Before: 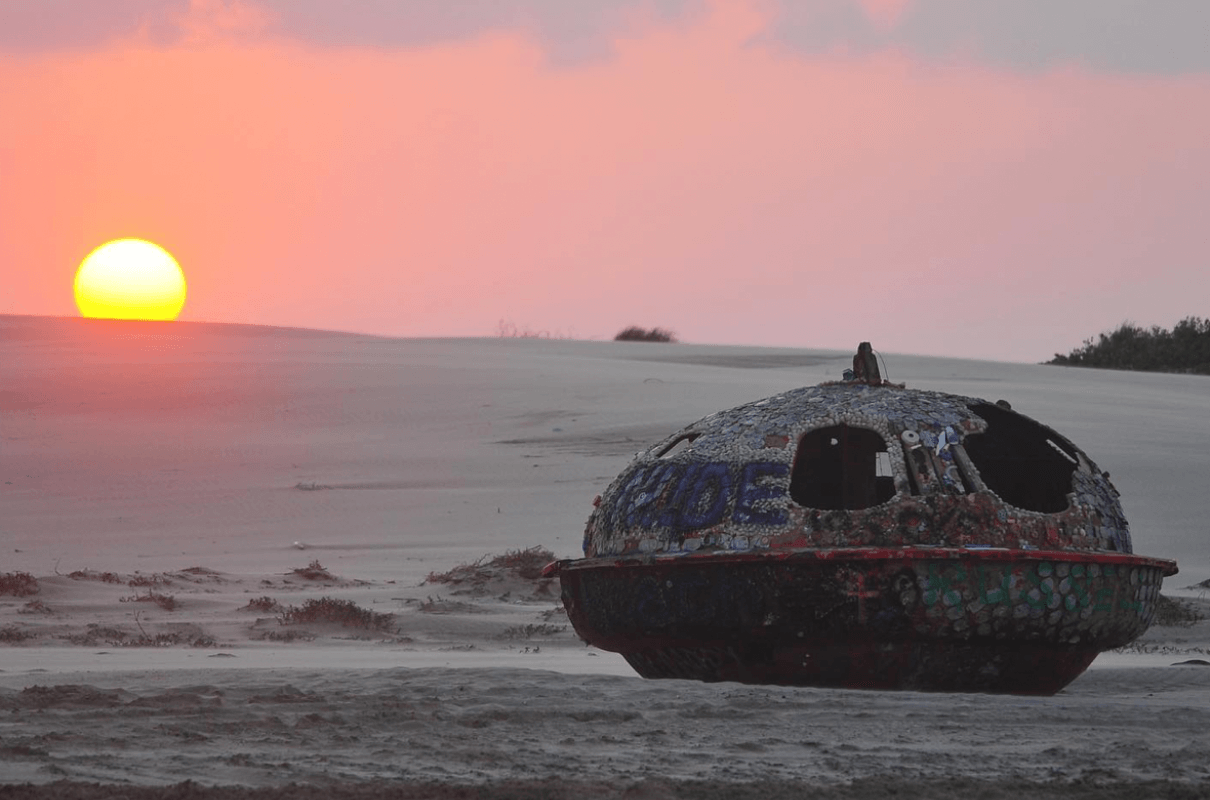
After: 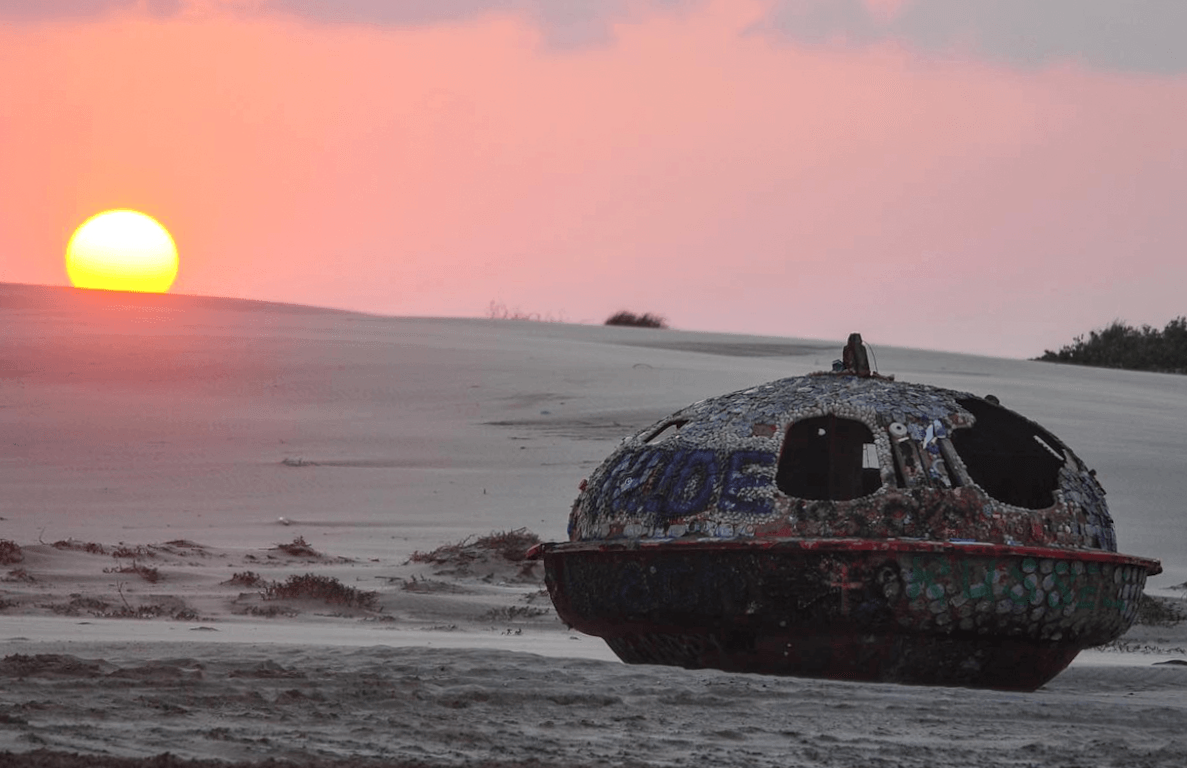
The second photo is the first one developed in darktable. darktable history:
vibrance: vibrance 0%
local contrast: highlights 35%, detail 135%
rotate and perspective: rotation 1.57°, crop left 0.018, crop right 0.982, crop top 0.039, crop bottom 0.961
tone equalizer: on, module defaults
